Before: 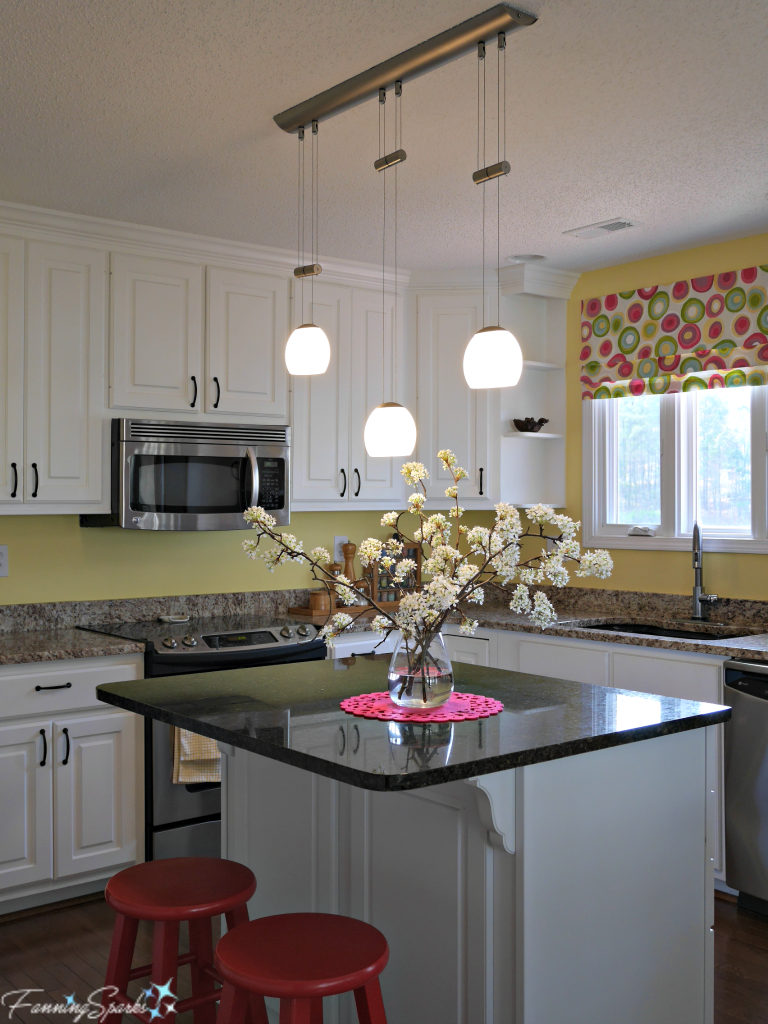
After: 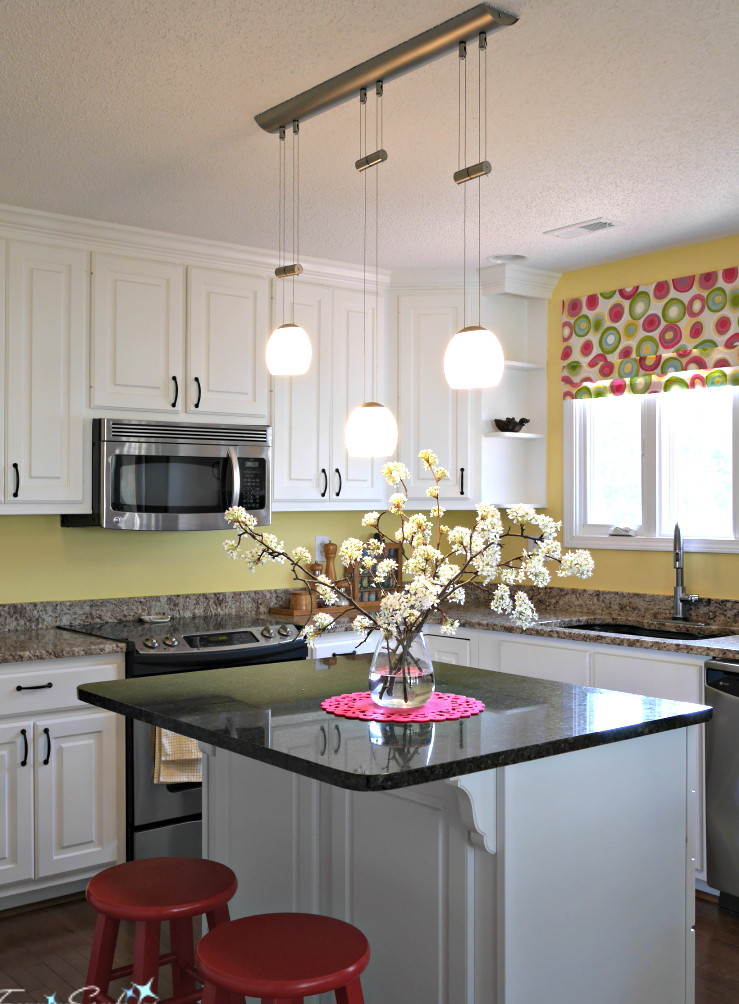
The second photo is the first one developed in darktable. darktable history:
crop and rotate: left 2.581%, right 1.165%, bottom 1.894%
tone equalizer: -8 EV -0.748 EV, -7 EV -0.681 EV, -6 EV -0.639 EV, -5 EV -0.385 EV, -3 EV 0.382 EV, -2 EV 0.6 EV, -1 EV 0.685 EV, +0 EV 0.739 EV, smoothing diameter 24.92%, edges refinement/feathering 13.63, preserve details guided filter
